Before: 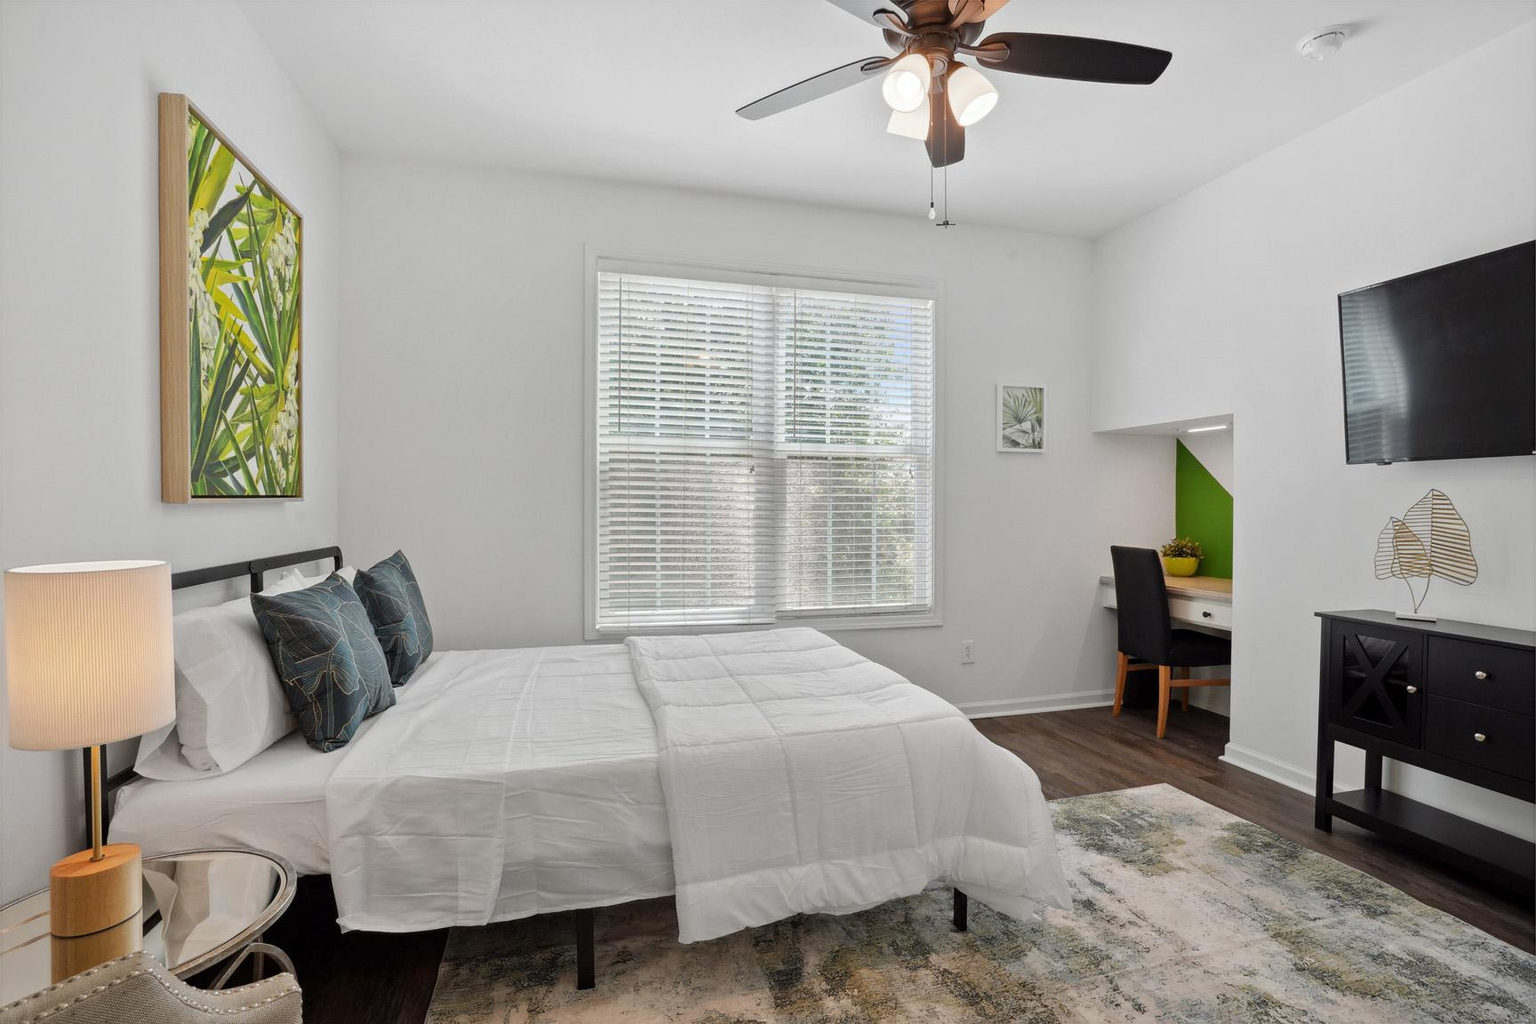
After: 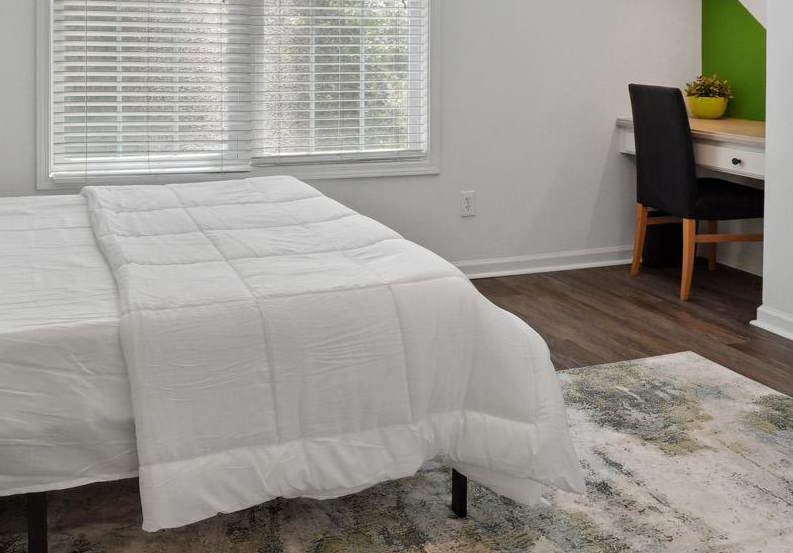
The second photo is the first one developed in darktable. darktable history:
crop: left 35.943%, top 46.018%, right 18.161%, bottom 5.909%
